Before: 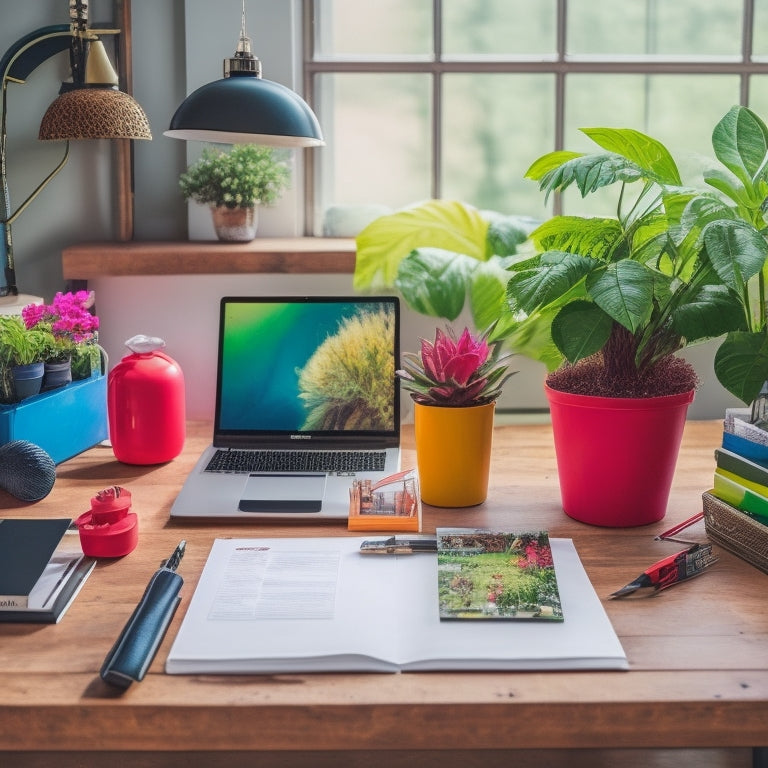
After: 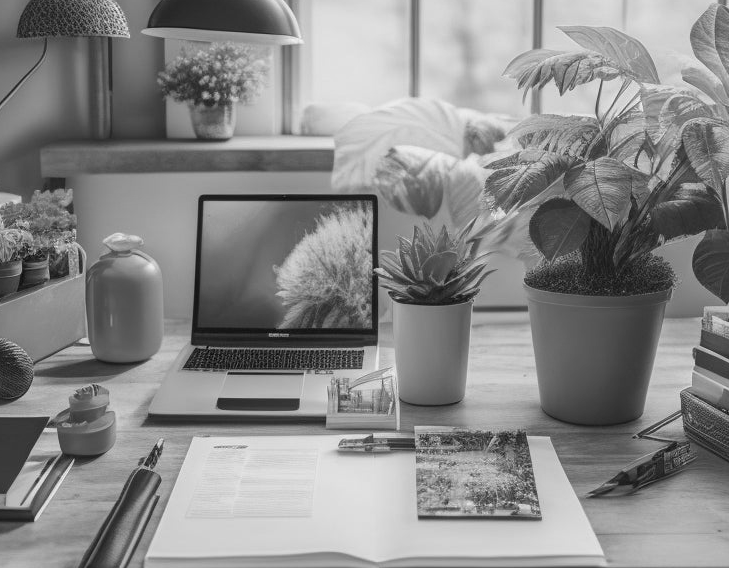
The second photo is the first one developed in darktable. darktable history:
monochrome: a -6.99, b 35.61, size 1.4
crop and rotate: left 2.991%, top 13.302%, right 1.981%, bottom 12.636%
